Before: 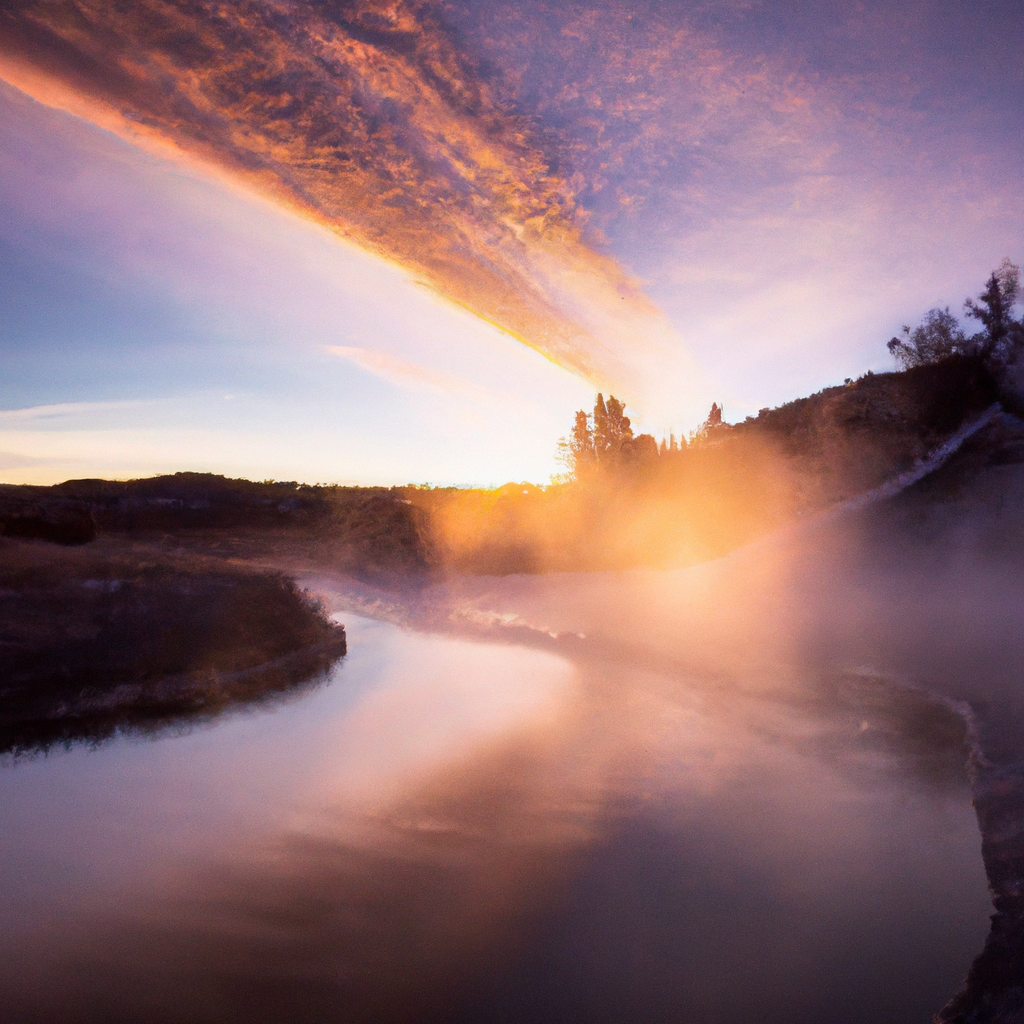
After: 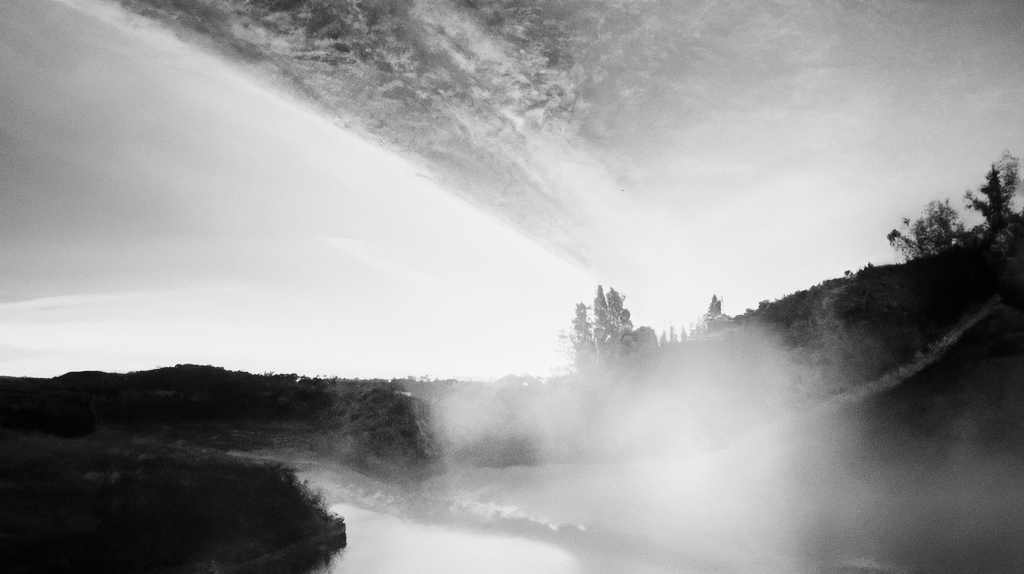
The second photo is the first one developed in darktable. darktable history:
base curve: curves: ch0 [(0, 0) (0.036, 0.025) (0.121, 0.166) (0.206, 0.329) (0.605, 0.79) (1, 1)], preserve colors none
exposure: compensate highlight preservation false
crop and rotate: top 10.605%, bottom 33.274%
white balance: red 0.871, blue 1.249
monochrome: a -6.99, b 35.61, size 1.4
